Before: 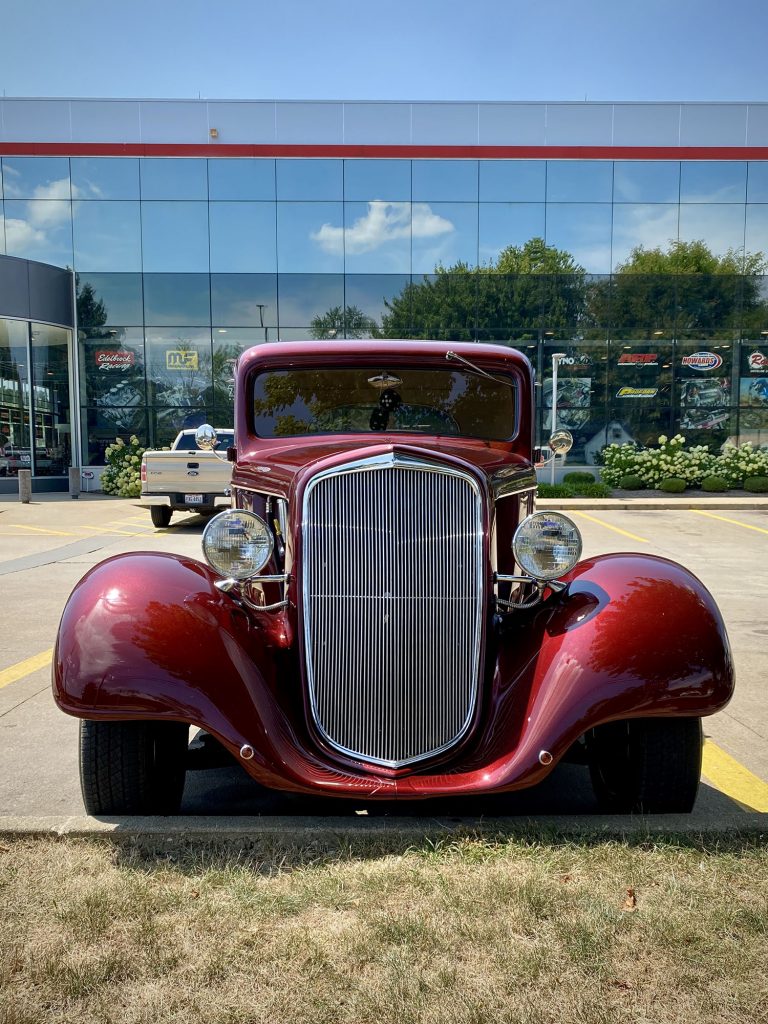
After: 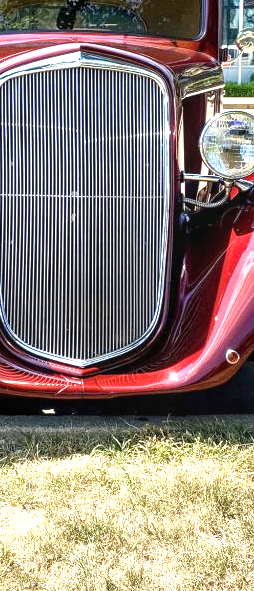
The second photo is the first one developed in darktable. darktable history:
local contrast: on, module defaults
exposure: black level correction 0, exposure 1.45 EV, compensate exposure bias true, compensate highlight preservation false
crop: left 40.878%, top 39.176%, right 25.993%, bottom 3.081%
tone curve: color space Lab, linked channels, preserve colors none
